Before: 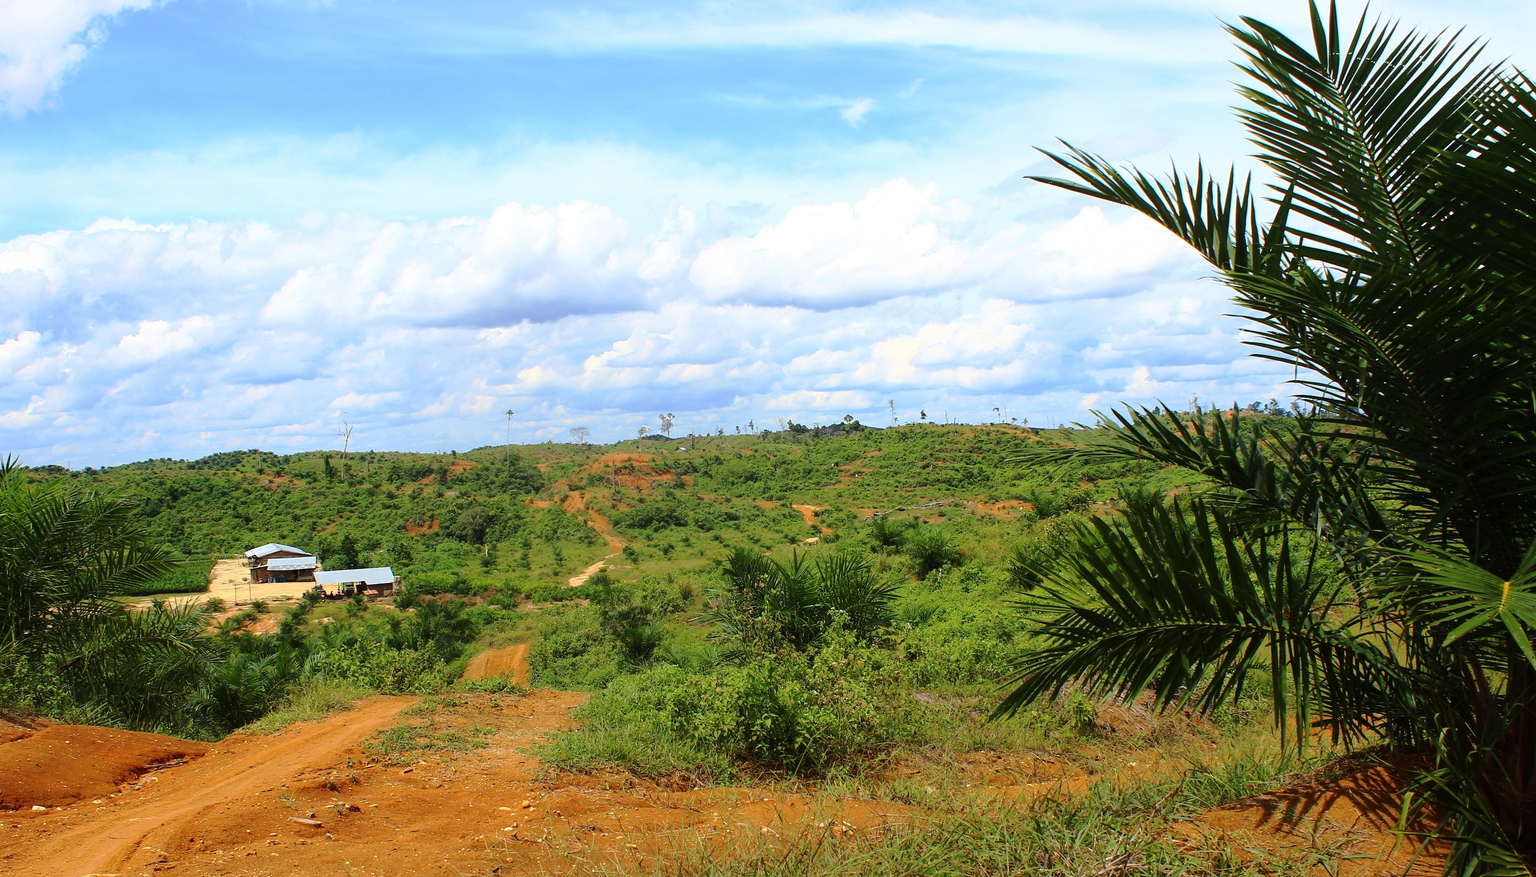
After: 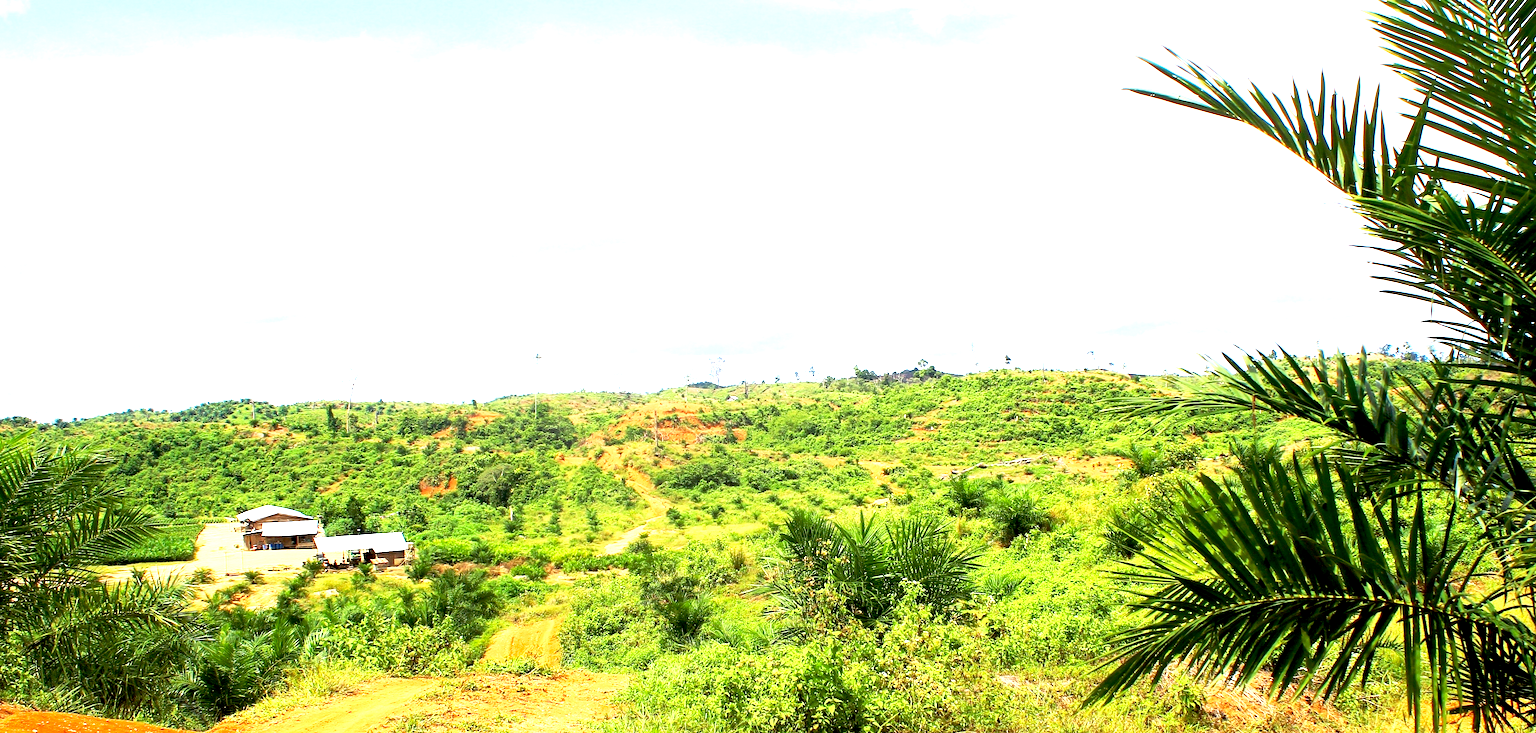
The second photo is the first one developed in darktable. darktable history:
crop and rotate: left 2.425%, top 11.305%, right 9.6%, bottom 15.08%
exposure: black level correction 0.005, exposure 2.084 EV, compensate highlight preservation false
shadows and highlights: shadows 25, white point adjustment -3, highlights -30
